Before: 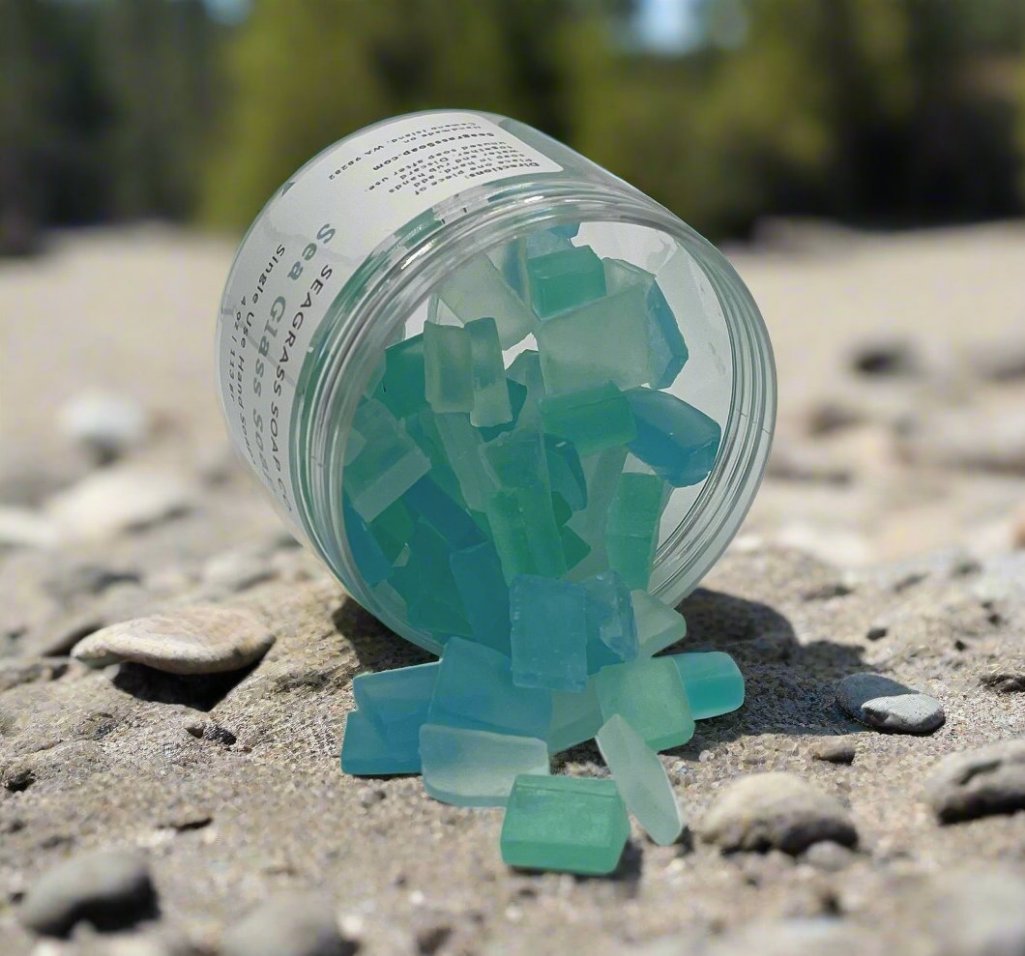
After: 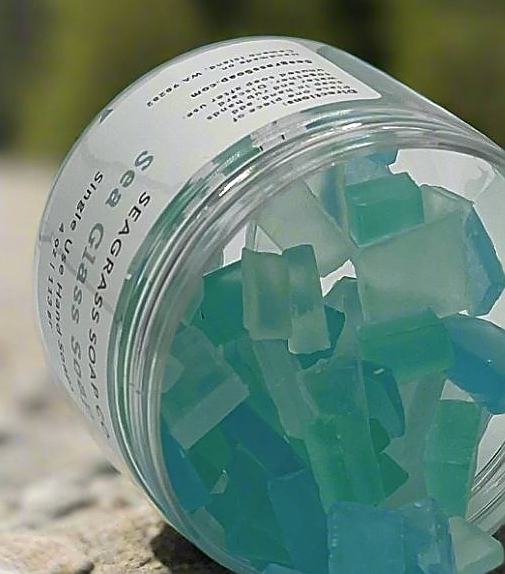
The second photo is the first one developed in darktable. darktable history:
sharpen: radius 1.4, amount 1.25, threshold 0.7
crop: left 17.835%, top 7.675%, right 32.881%, bottom 32.213%
